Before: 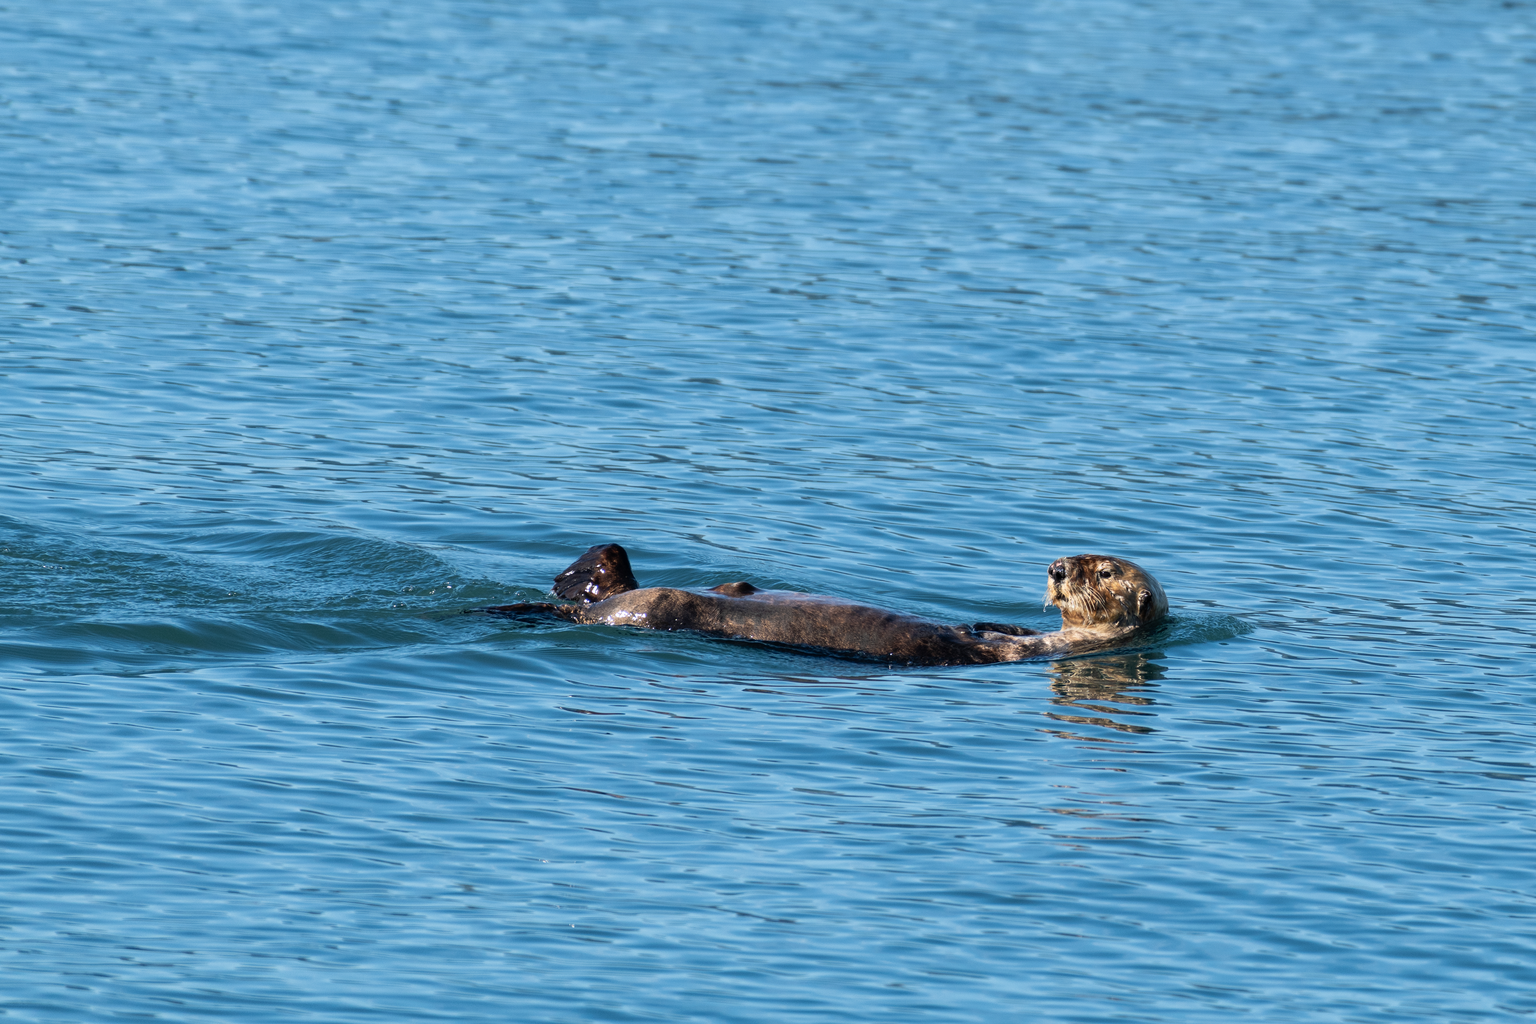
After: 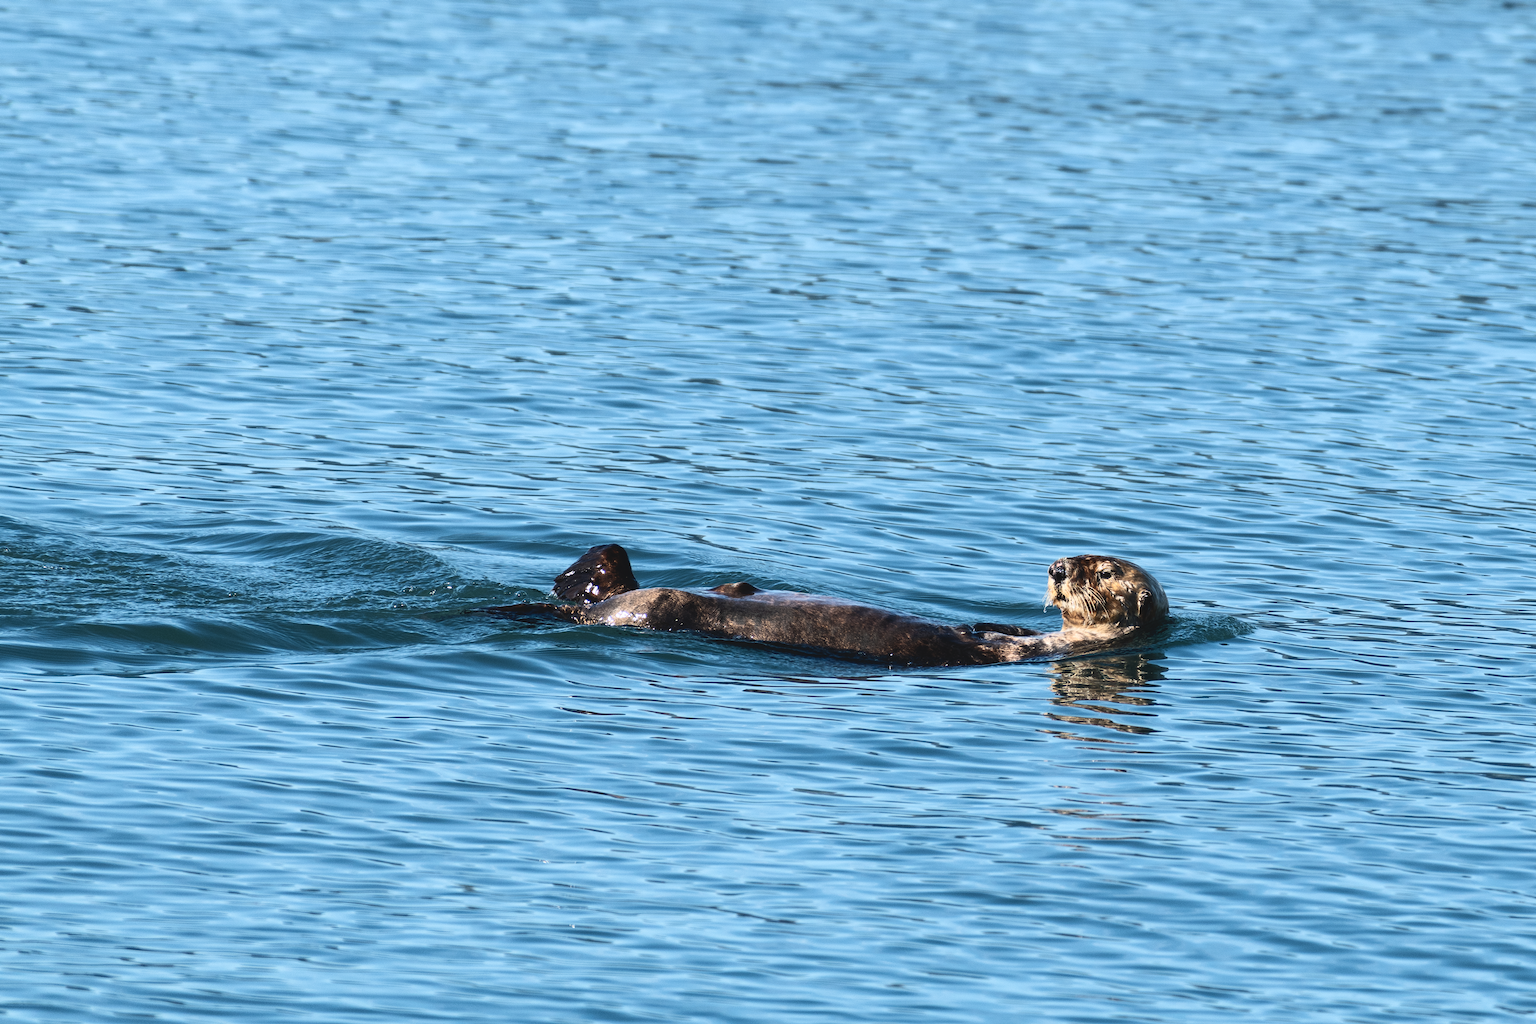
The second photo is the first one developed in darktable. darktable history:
exposure: black level correction -0.015, compensate highlight preservation false
contrast brightness saturation: contrast 0.28
